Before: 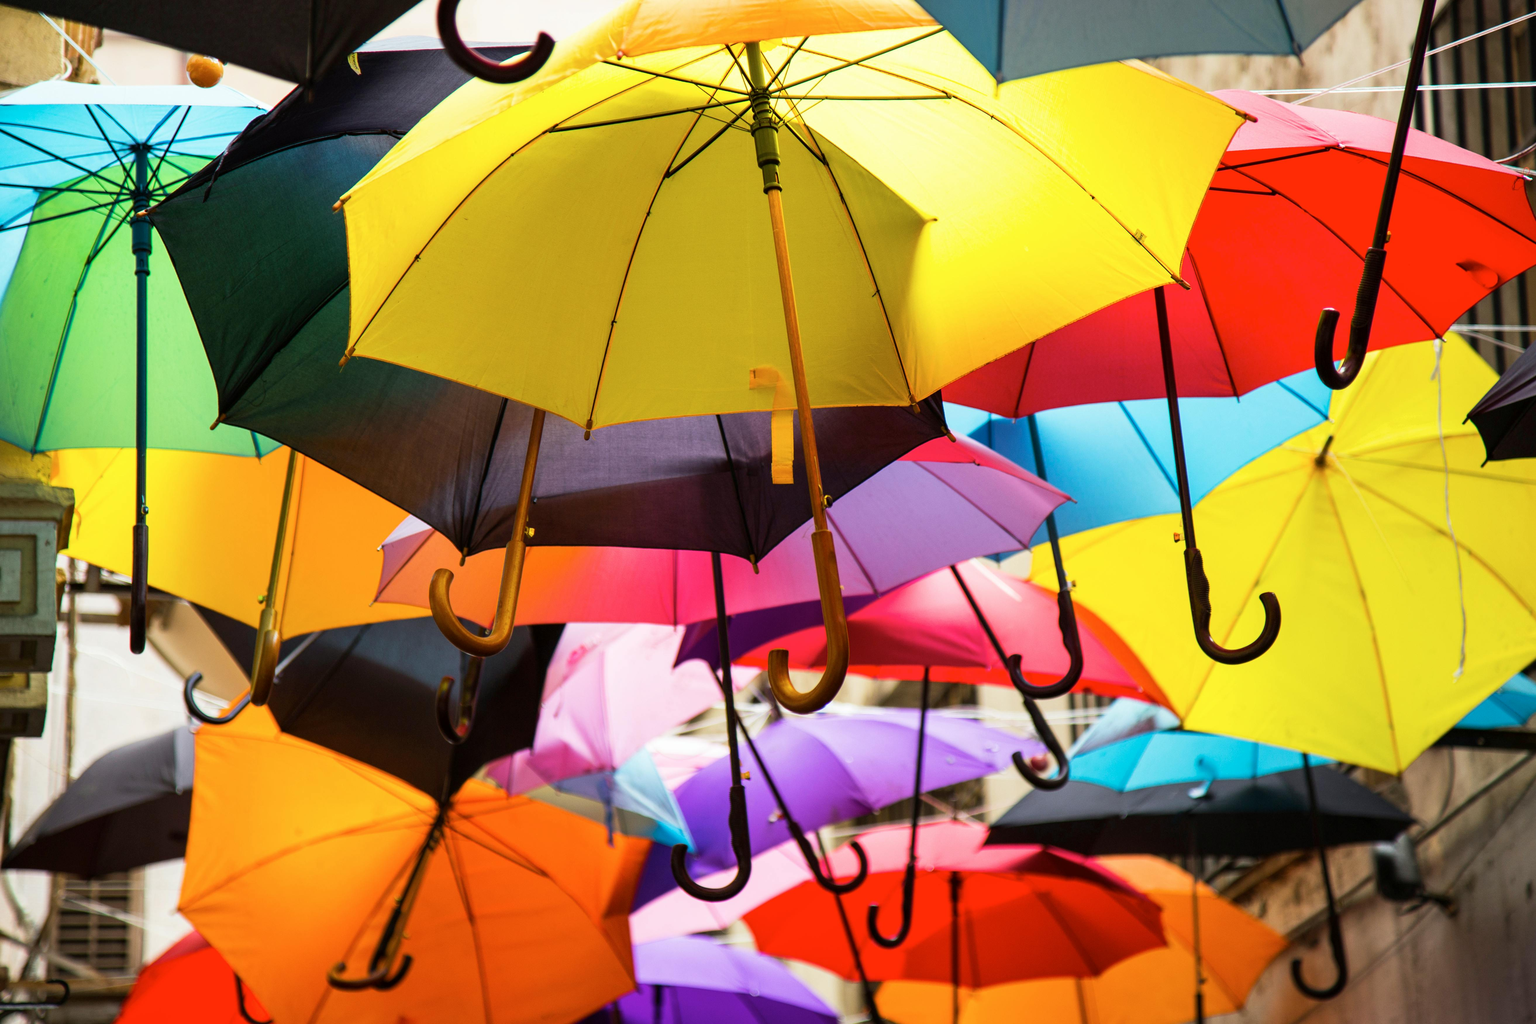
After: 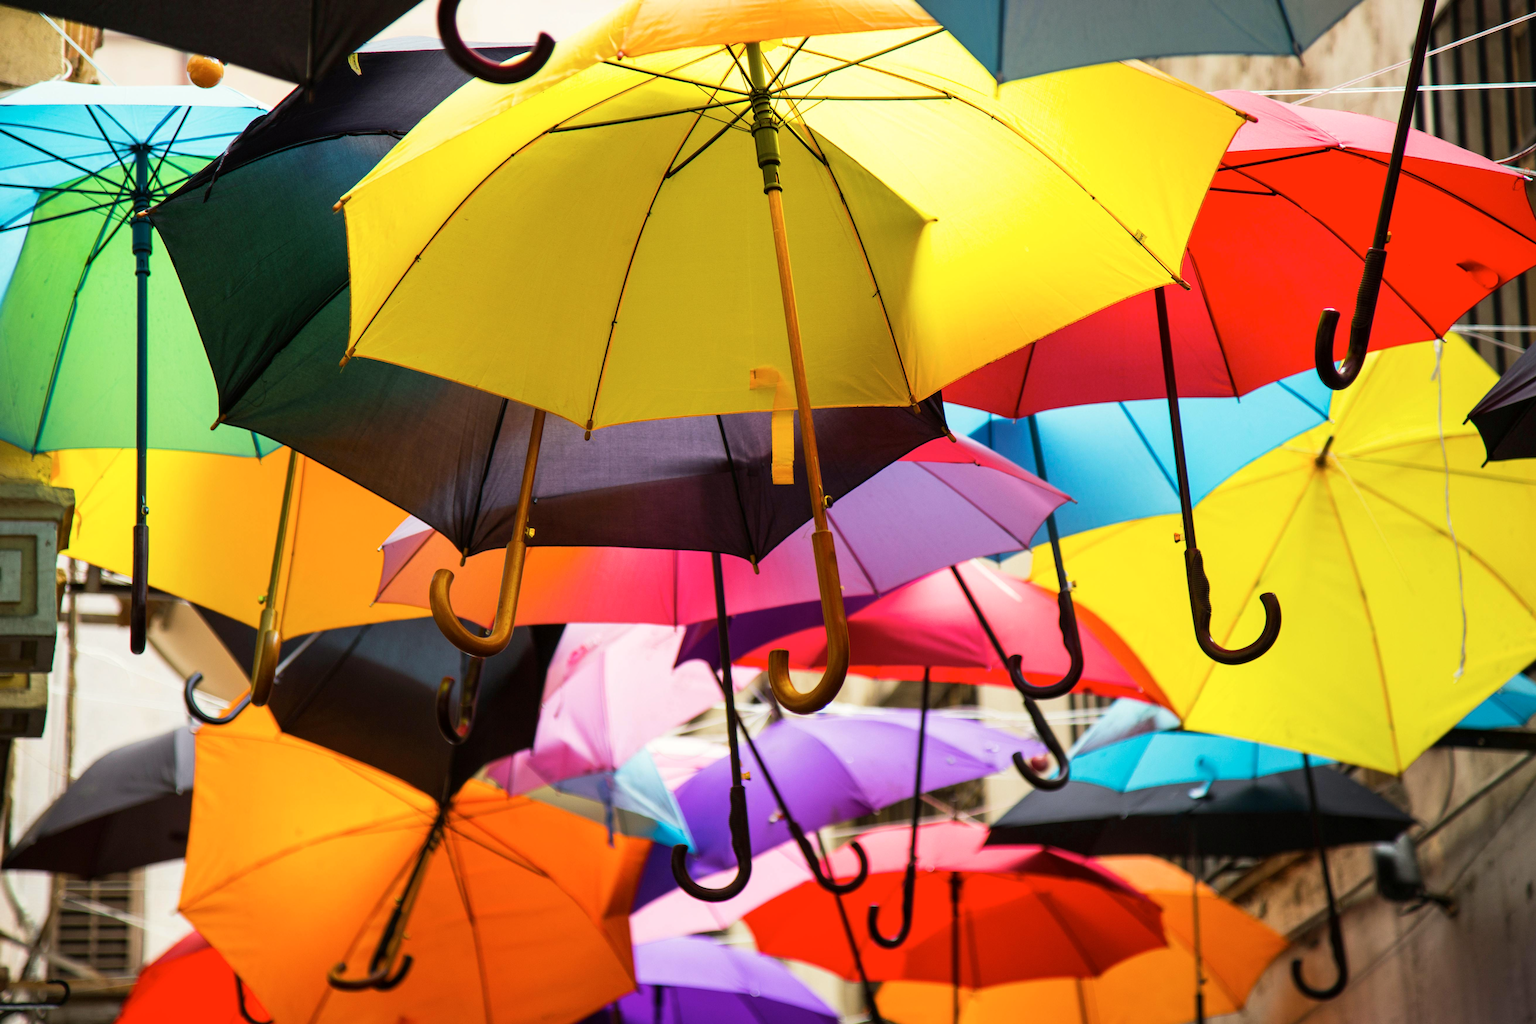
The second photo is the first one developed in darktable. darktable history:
white balance: red 1.009, blue 0.985
